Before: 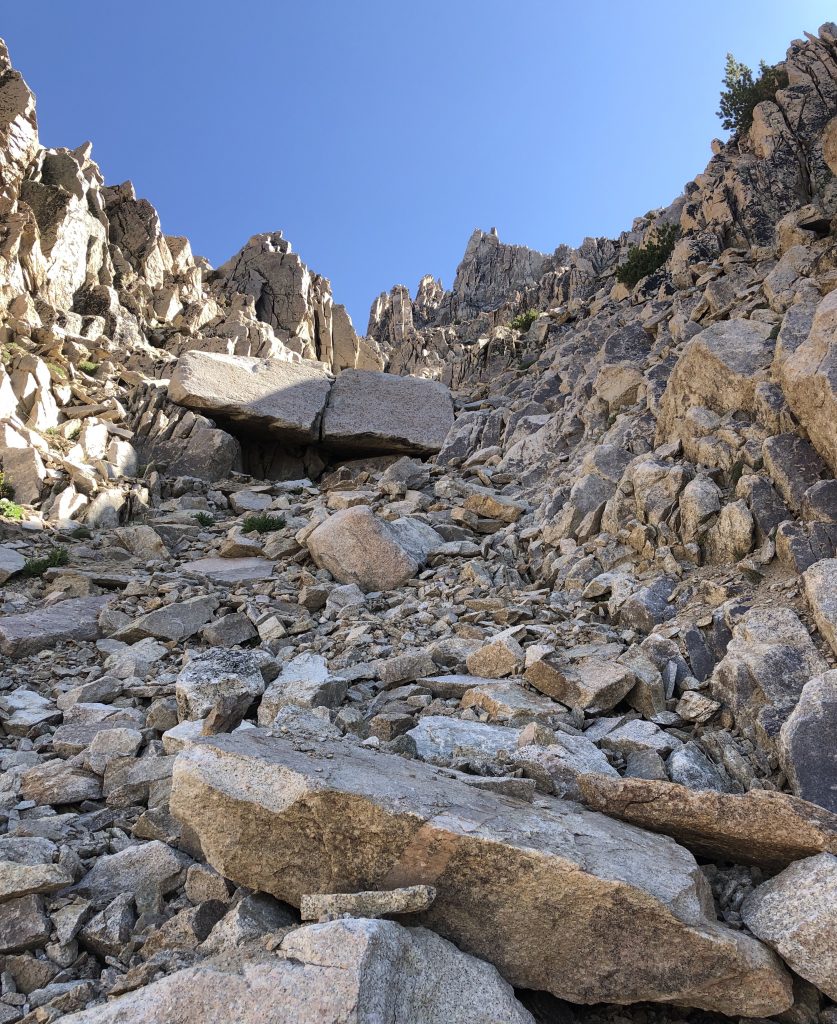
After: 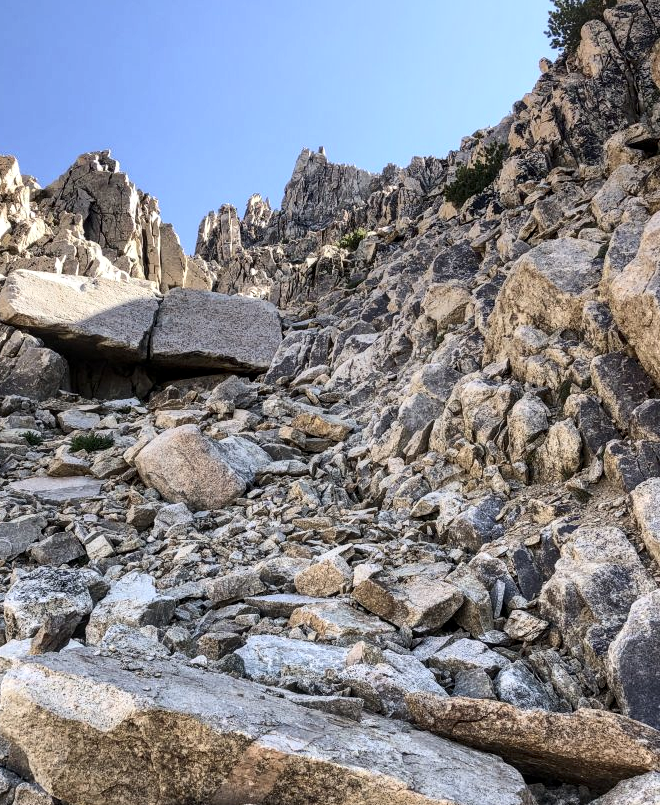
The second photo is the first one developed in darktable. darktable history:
contrast brightness saturation: contrast 0.24, brightness 0.09
local contrast: detail 130%
crop and rotate: left 20.74%, top 7.912%, right 0.375%, bottom 13.378%
